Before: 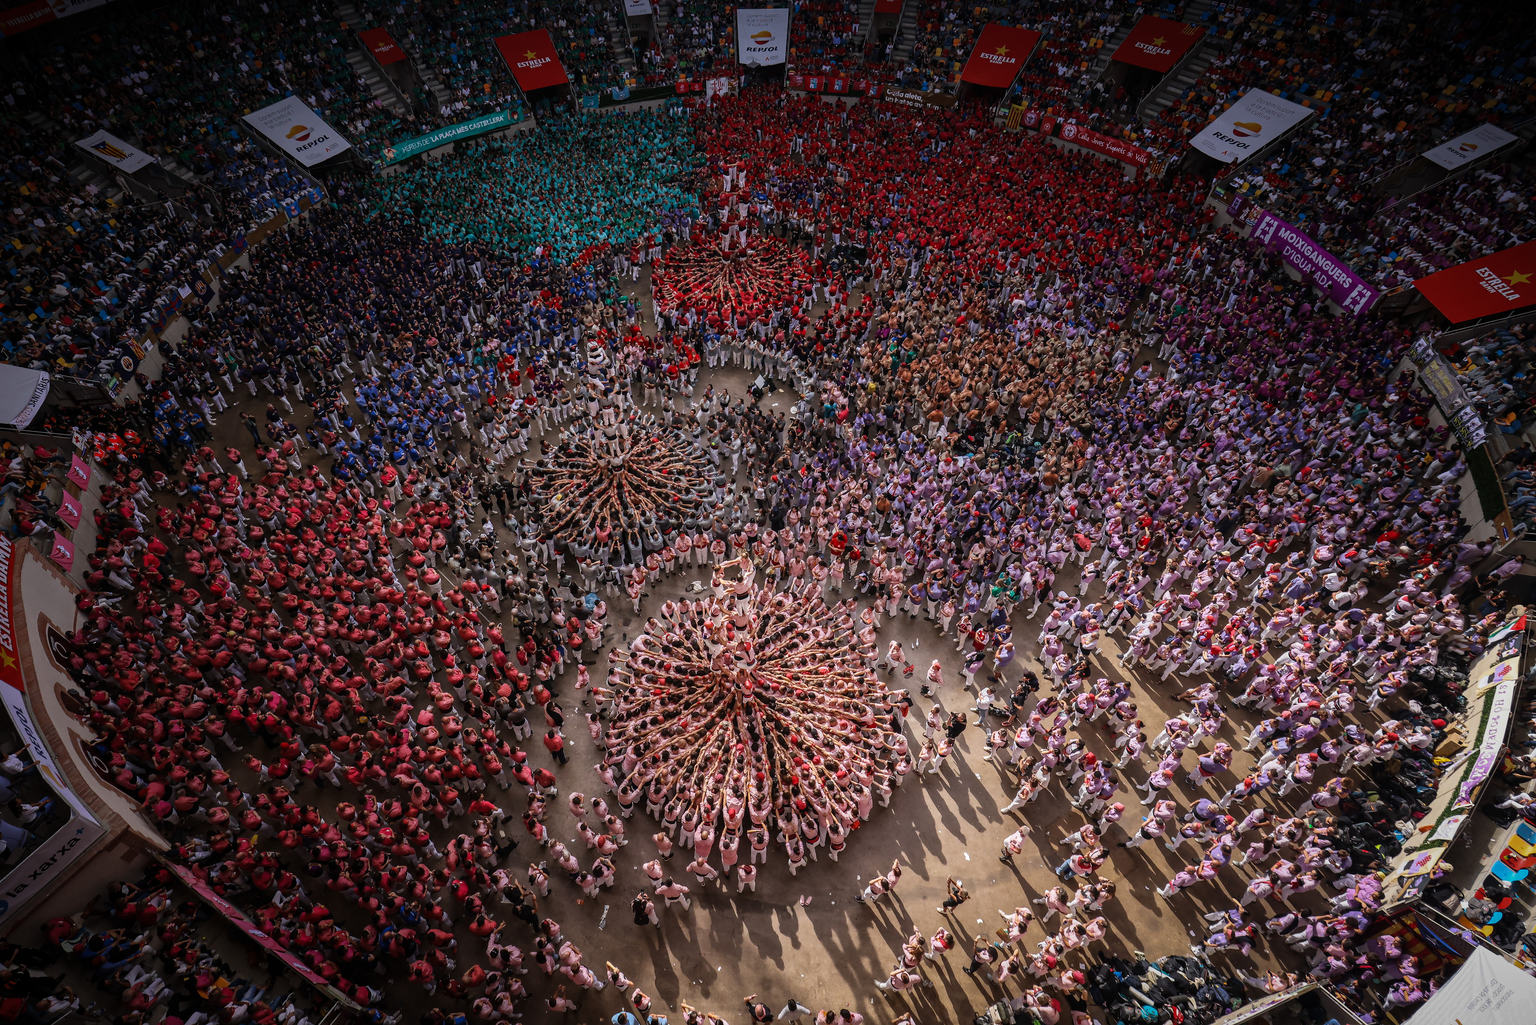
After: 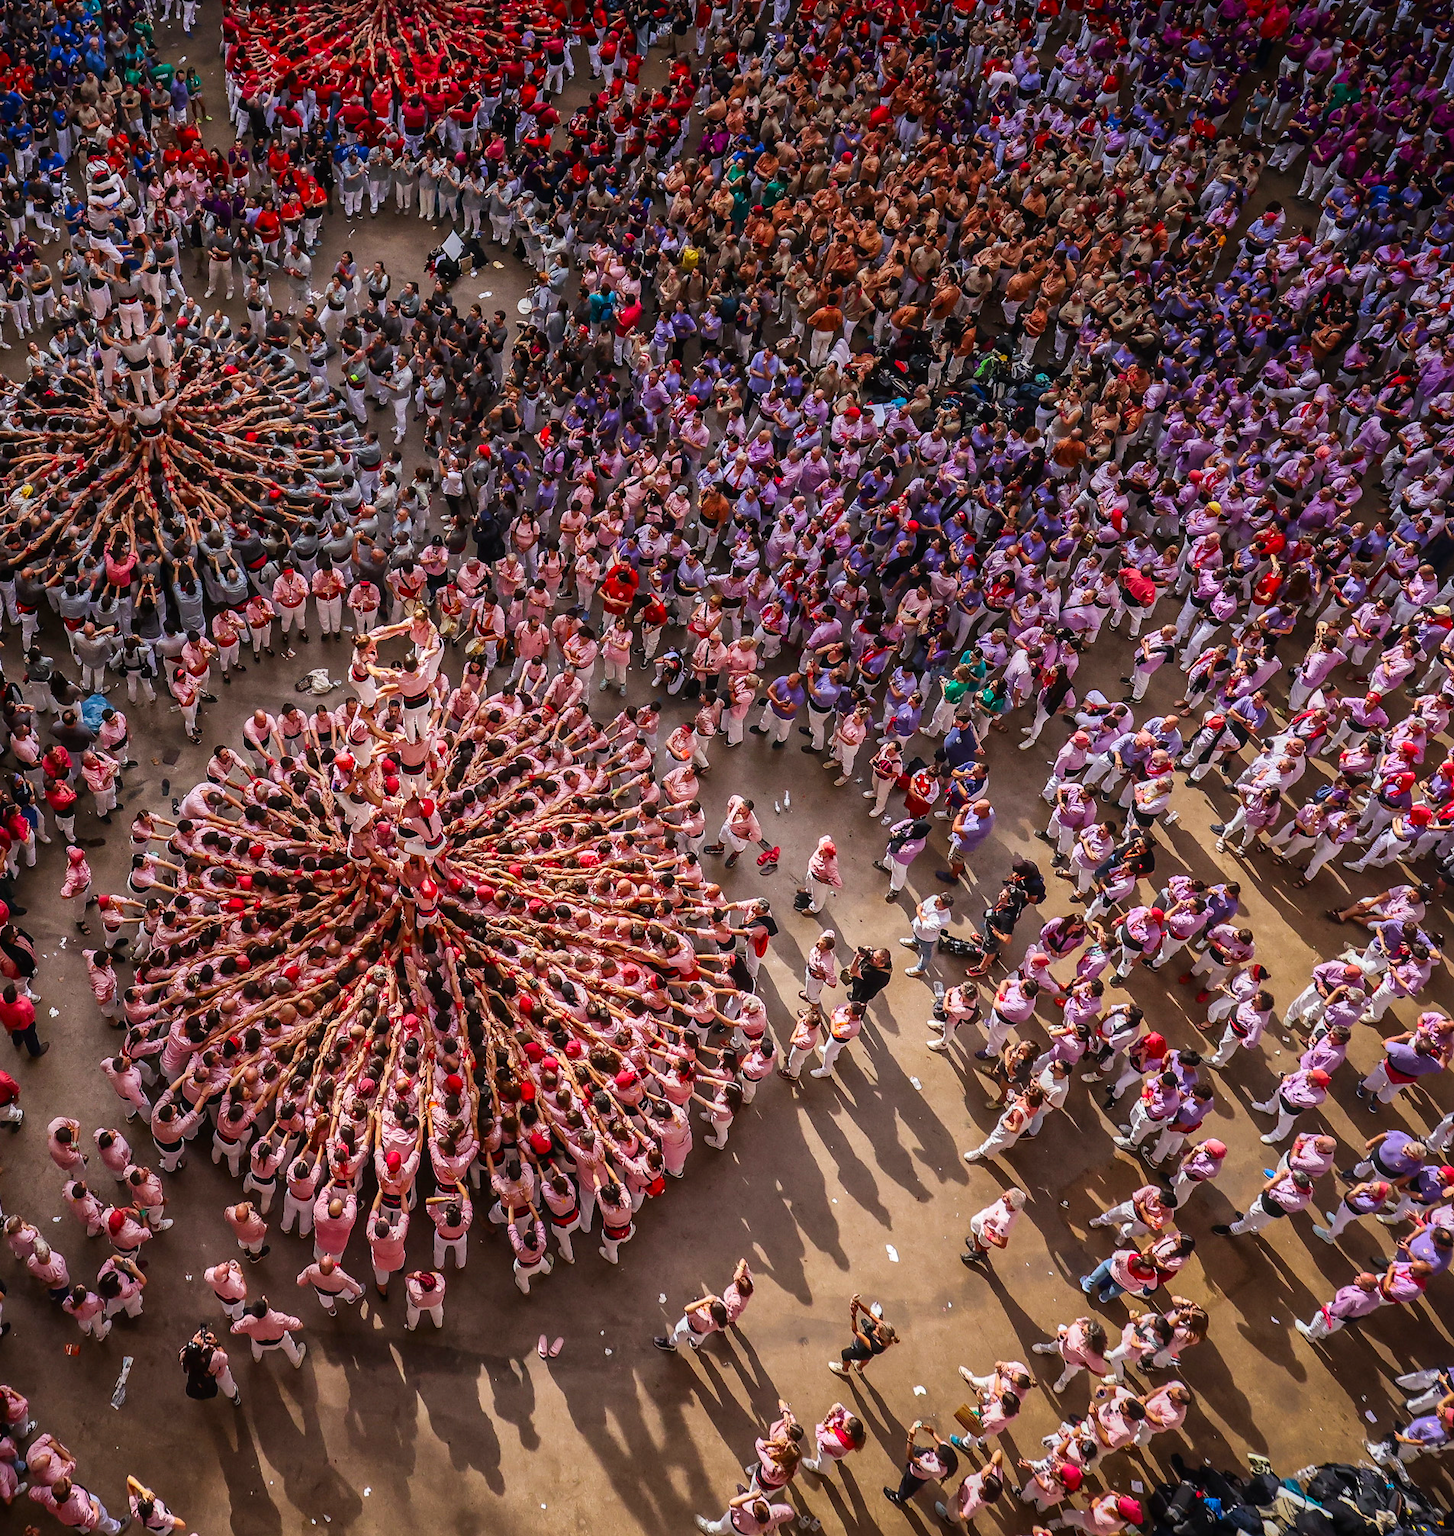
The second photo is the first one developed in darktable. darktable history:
contrast brightness saturation: brightness -0.017, saturation 0.36
crop: left 35.601%, top 25.954%, right 19.774%, bottom 3.402%
